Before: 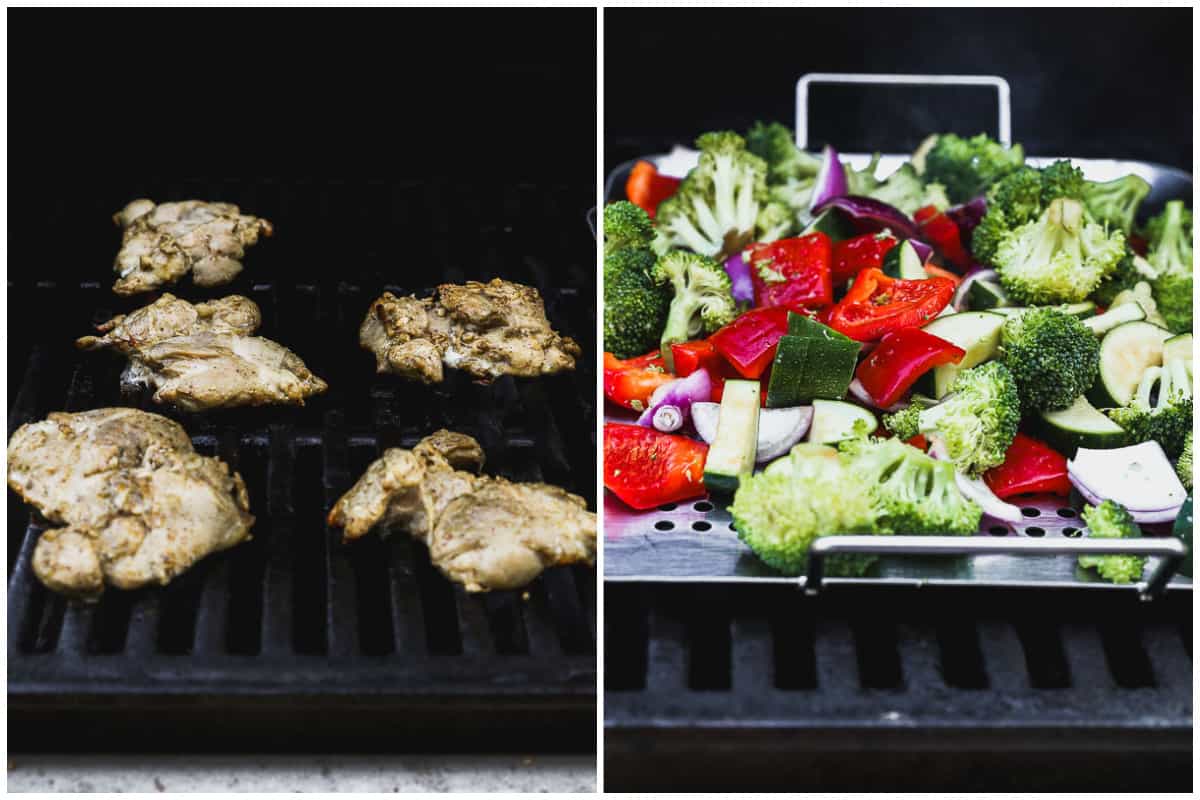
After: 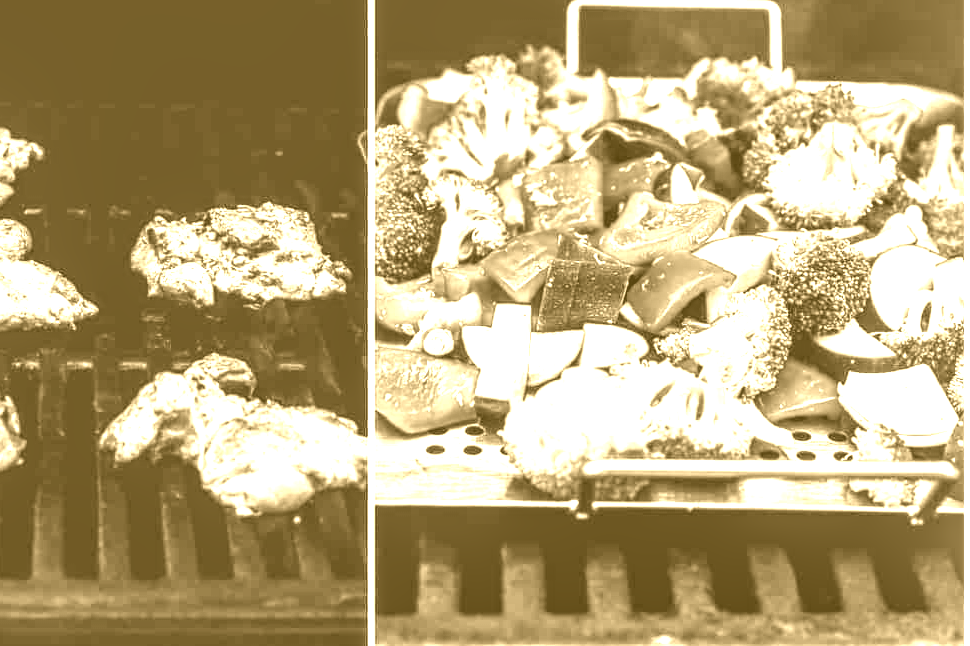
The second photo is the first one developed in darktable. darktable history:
colorize: hue 36°, source mix 100%
crop: left 19.159%, top 9.58%, bottom 9.58%
velvia: on, module defaults
color calibration: output gray [0.21, 0.42, 0.37, 0], gray › normalize channels true, illuminant same as pipeline (D50), adaptation XYZ, x 0.346, y 0.359, gamut compression 0
exposure: black level correction -0.002, exposure 1.115 EV, compensate highlight preservation false
color correction: saturation 0.85
local contrast: highlights 60%, shadows 60%, detail 160%
